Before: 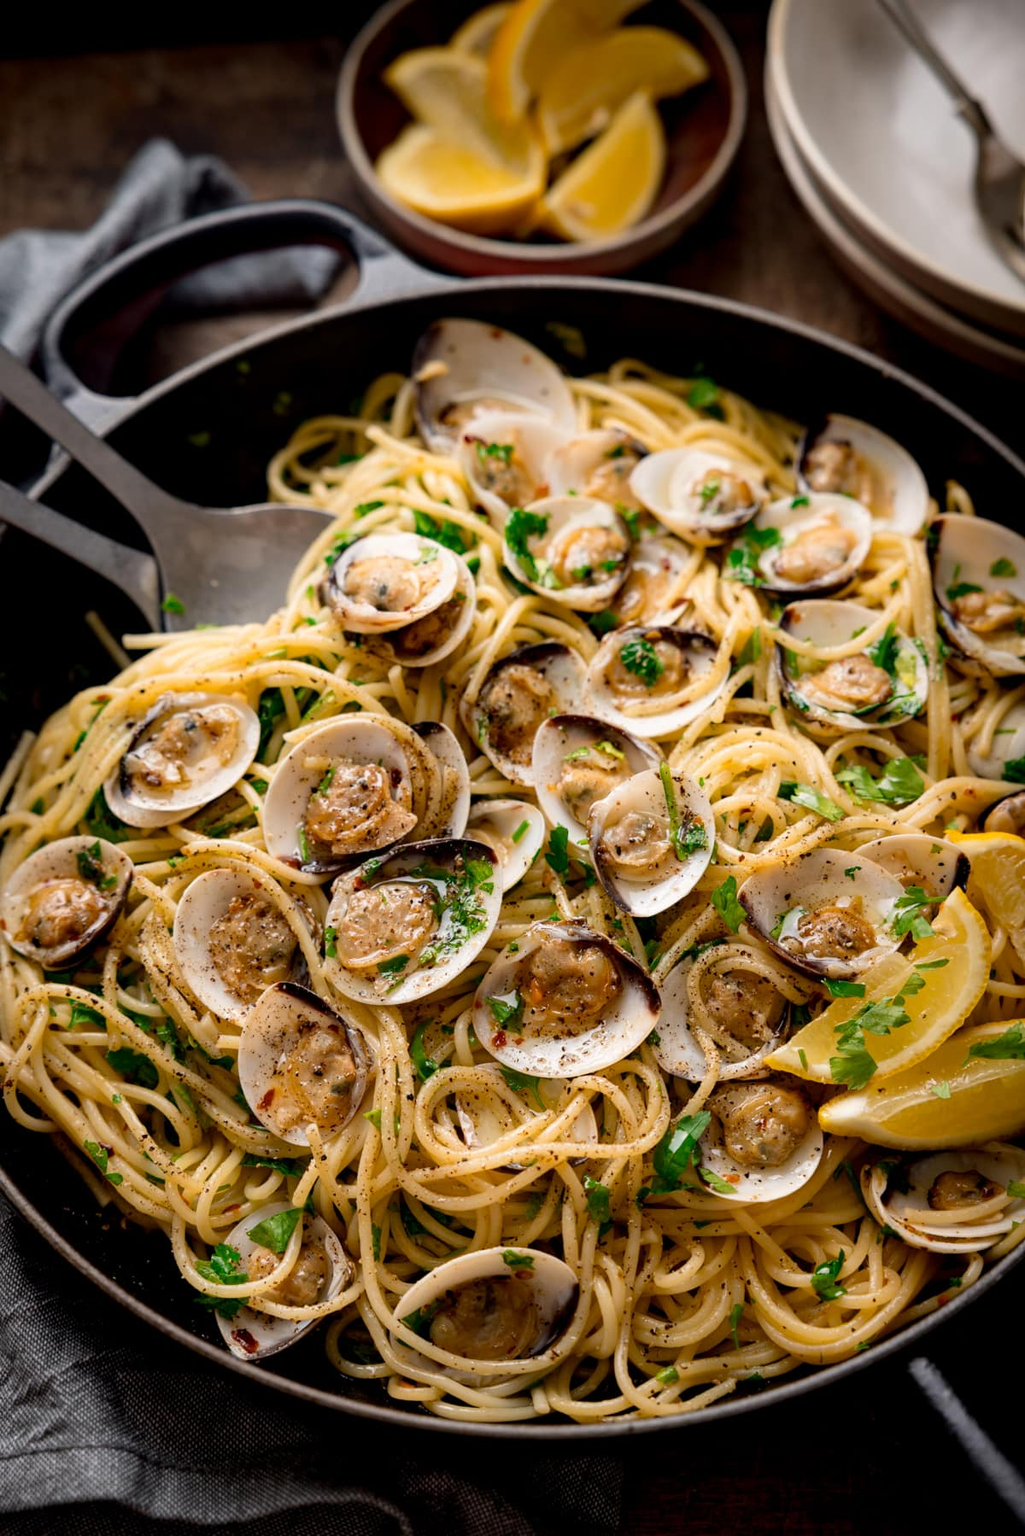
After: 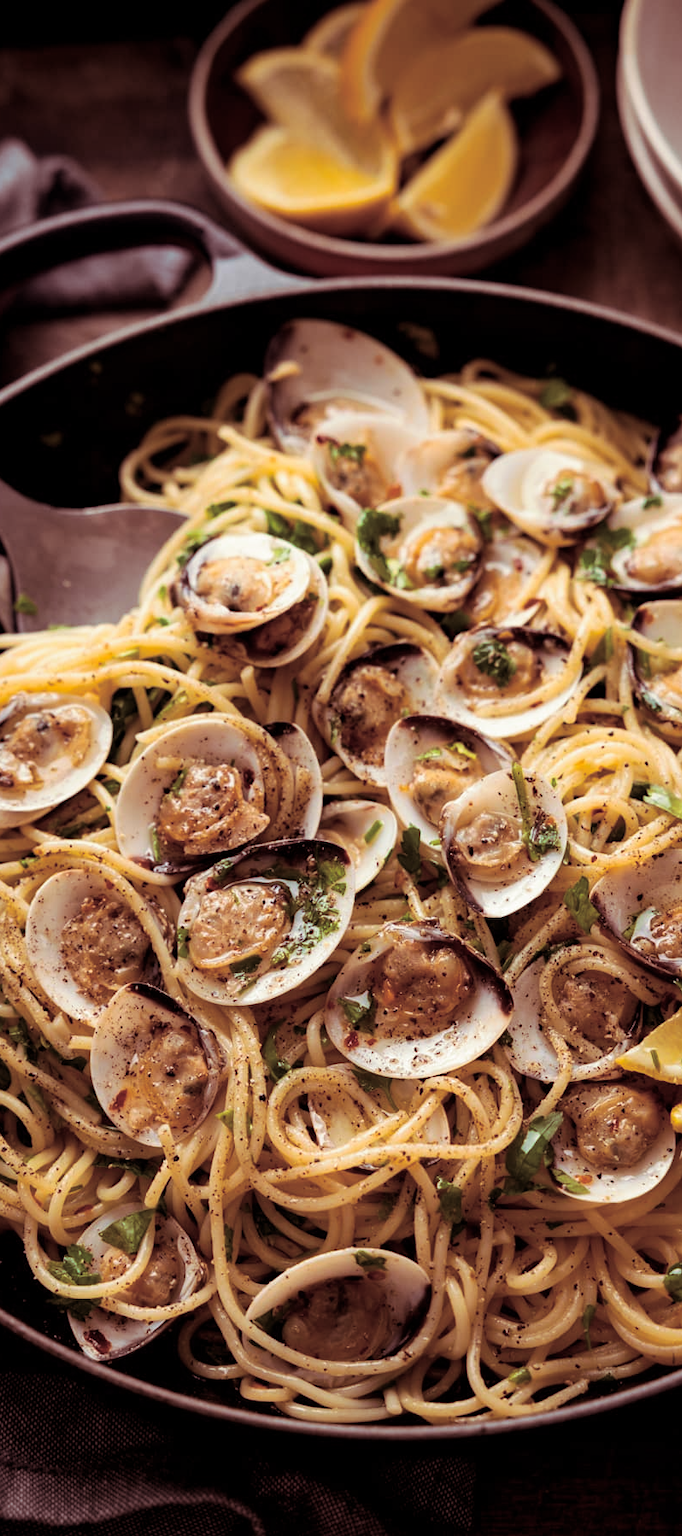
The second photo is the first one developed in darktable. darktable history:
split-toning: on, module defaults
crop and rotate: left 14.436%, right 18.898%
